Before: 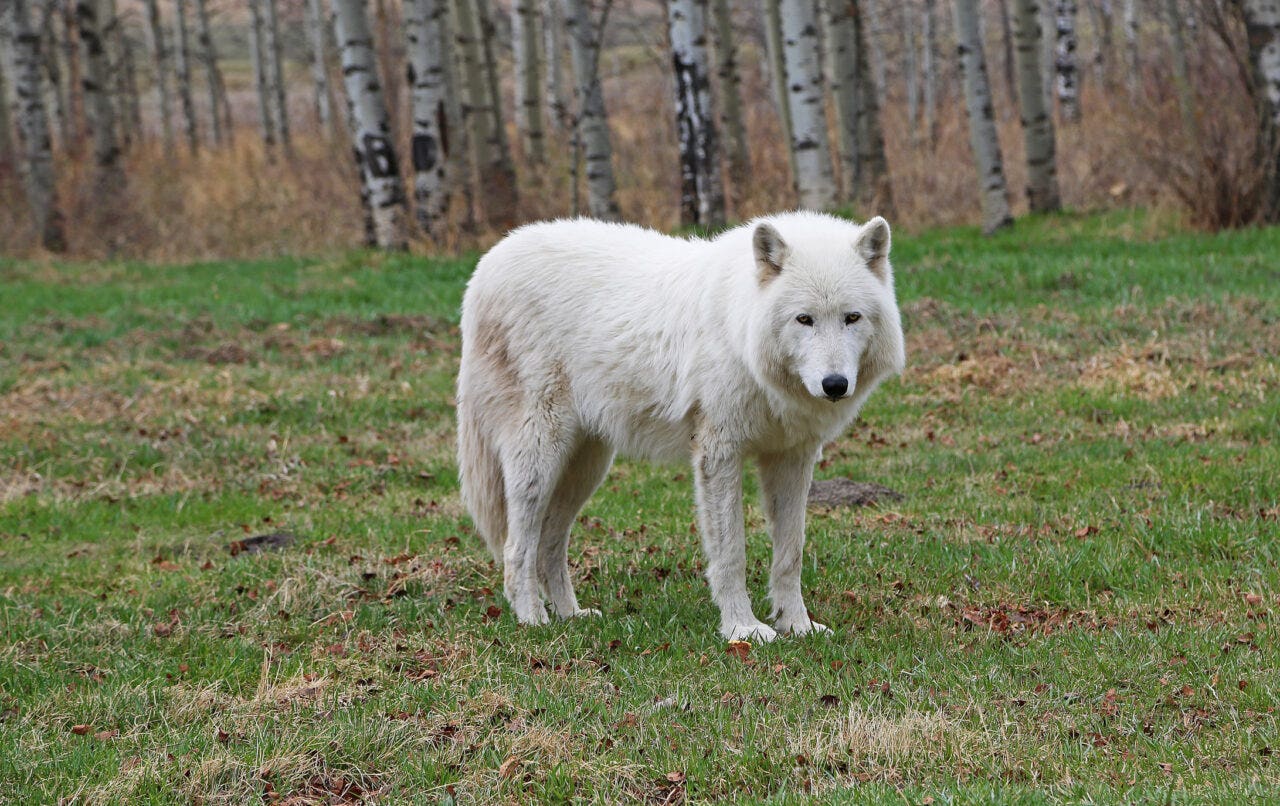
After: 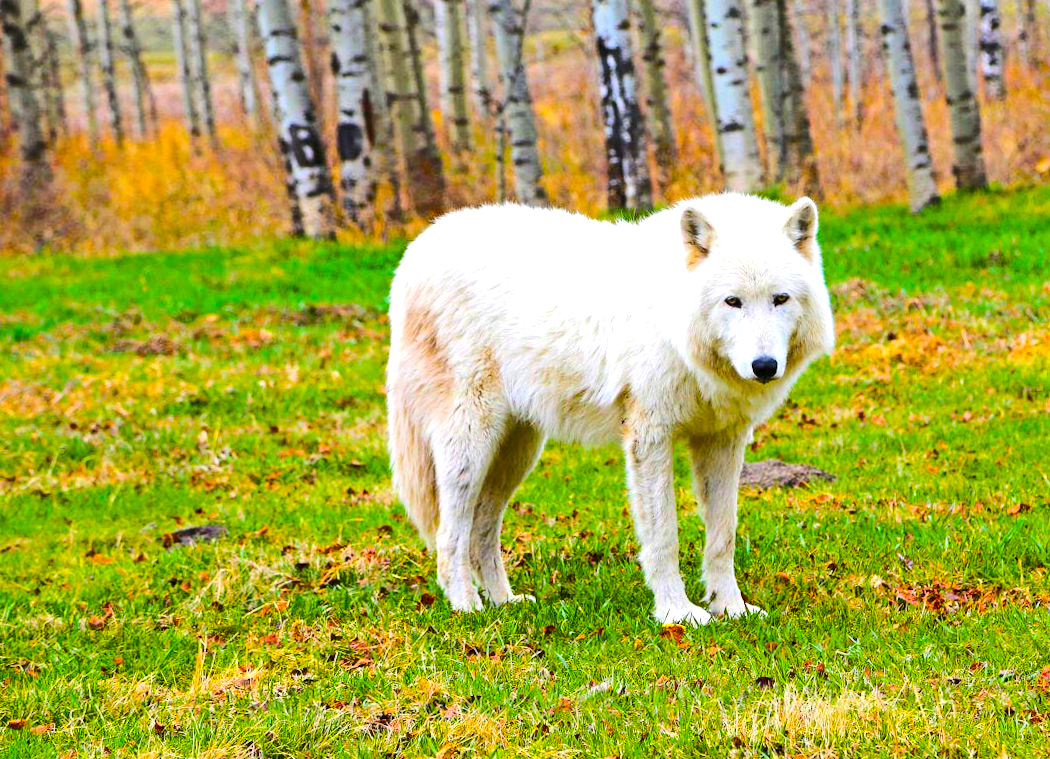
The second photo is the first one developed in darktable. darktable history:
color balance rgb: linear chroma grading › global chroma 20%, perceptual saturation grading › global saturation 65%, perceptual saturation grading › highlights 50%, perceptual saturation grading › shadows 30%, perceptual brilliance grading › global brilliance 12%, perceptual brilliance grading › highlights 15%, global vibrance 20%
crop and rotate: angle 1°, left 4.281%, top 0.642%, right 11.383%, bottom 2.486%
rgb curve: curves: ch0 [(0, 0) (0.284, 0.292) (0.505, 0.644) (1, 1)], compensate middle gray true
